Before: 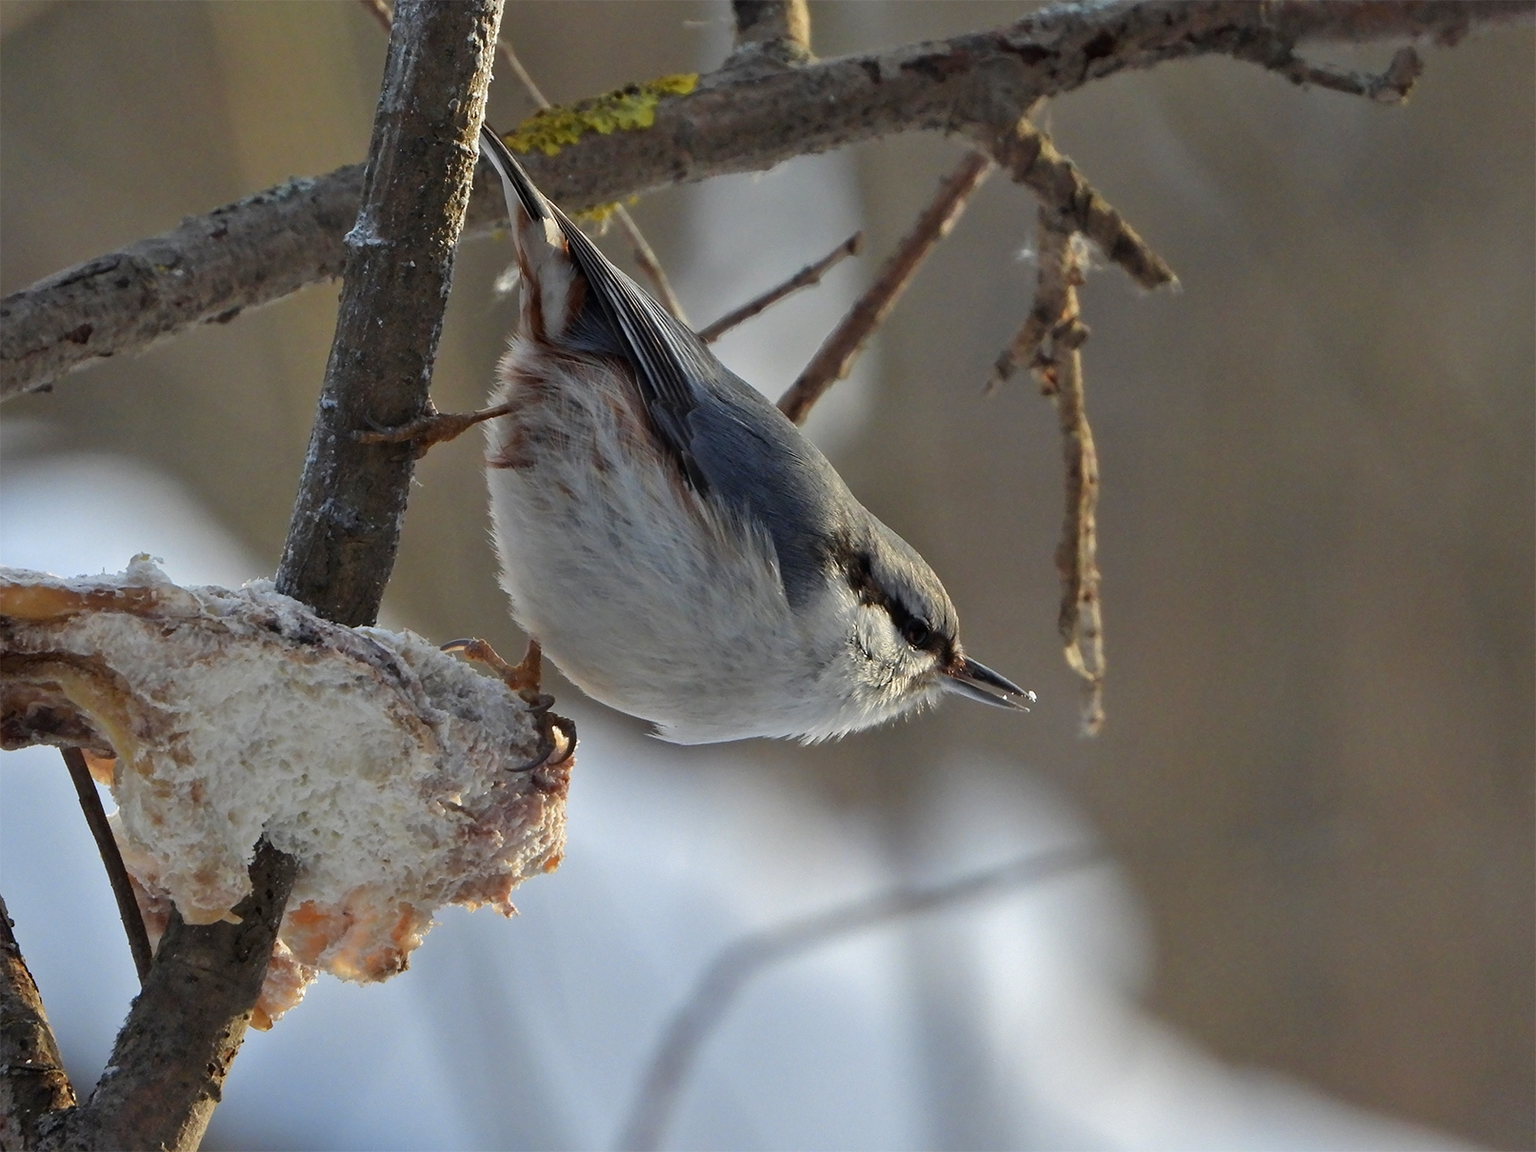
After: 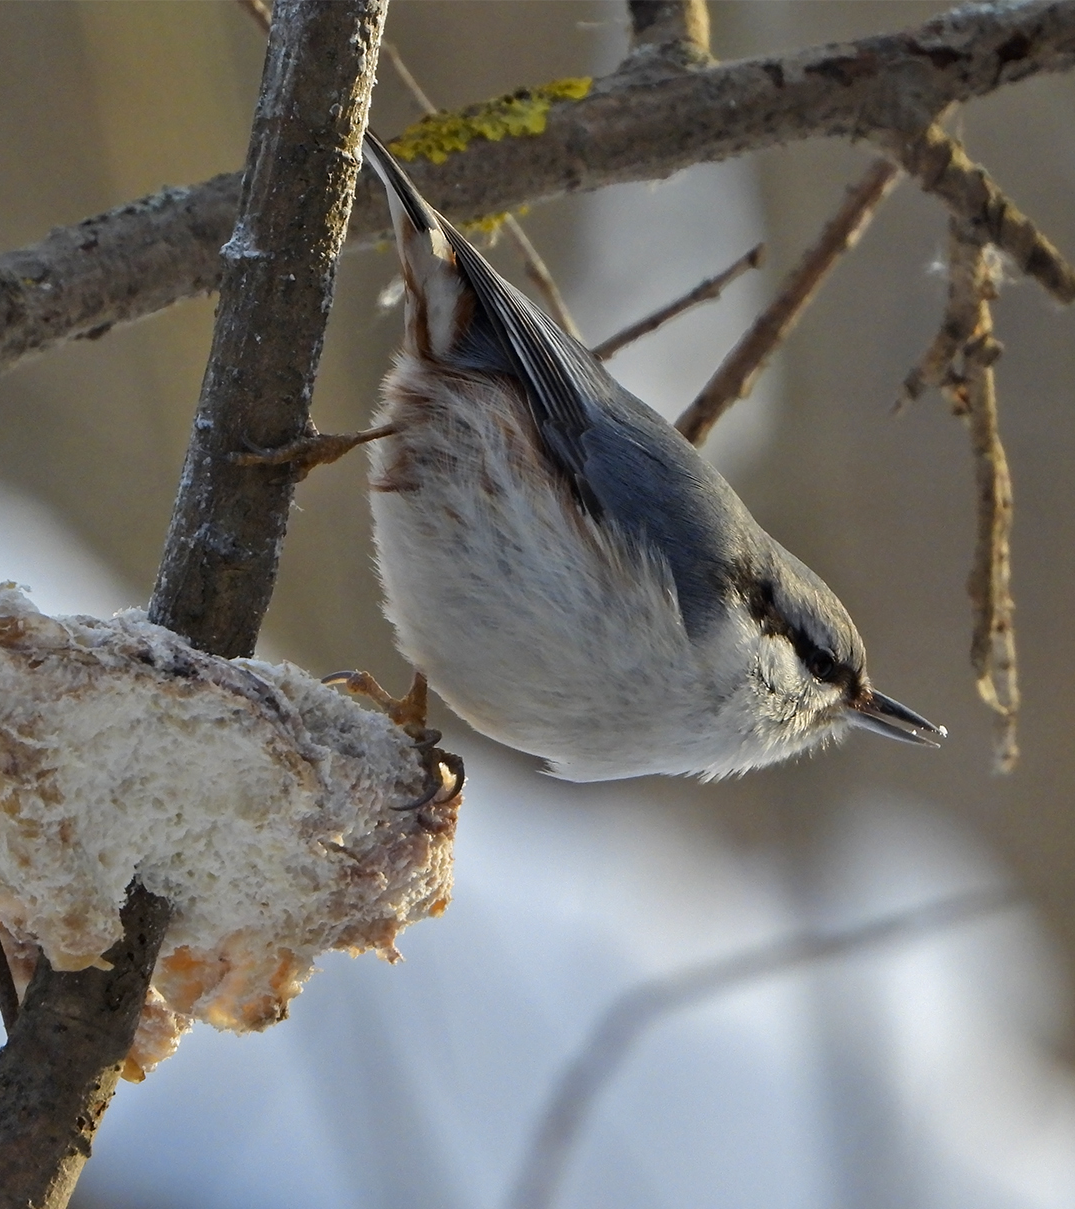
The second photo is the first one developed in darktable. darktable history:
crop and rotate: left 8.786%, right 24.548%
color contrast: green-magenta contrast 0.8, blue-yellow contrast 1.1, unbound 0
